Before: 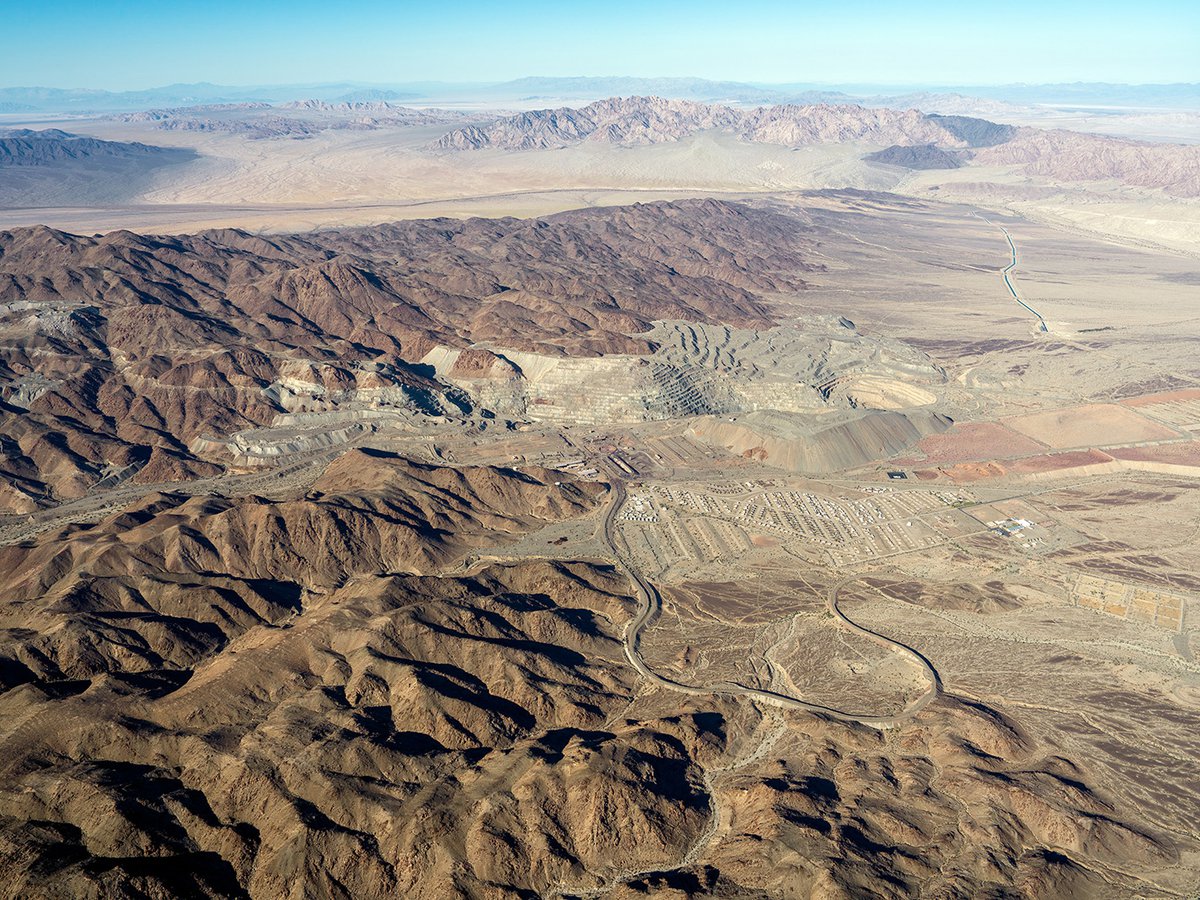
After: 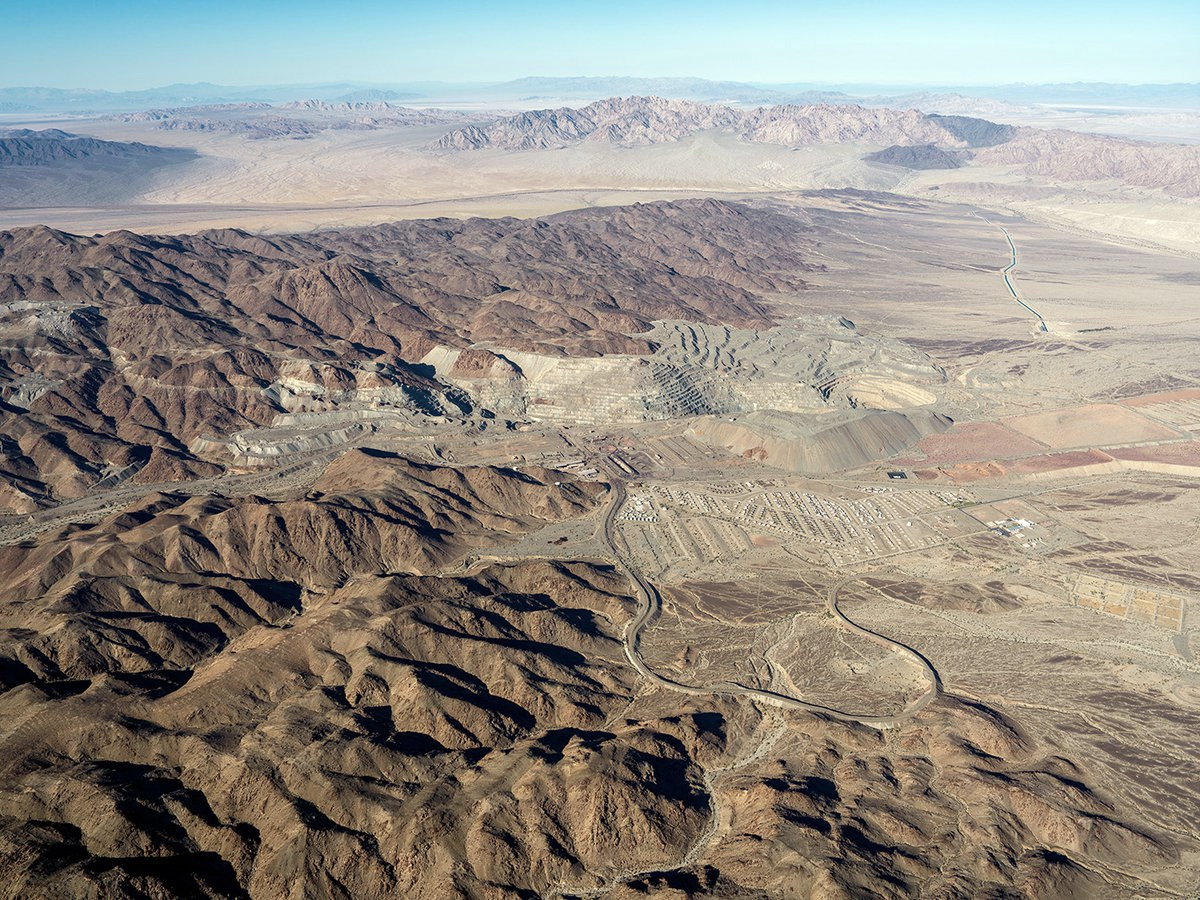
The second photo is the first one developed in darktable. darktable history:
tone equalizer: edges refinement/feathering 500, mask exposure compensation -1.57 EV, preserve details no
color correction: highlights b* -0.058, saturation 0.856
